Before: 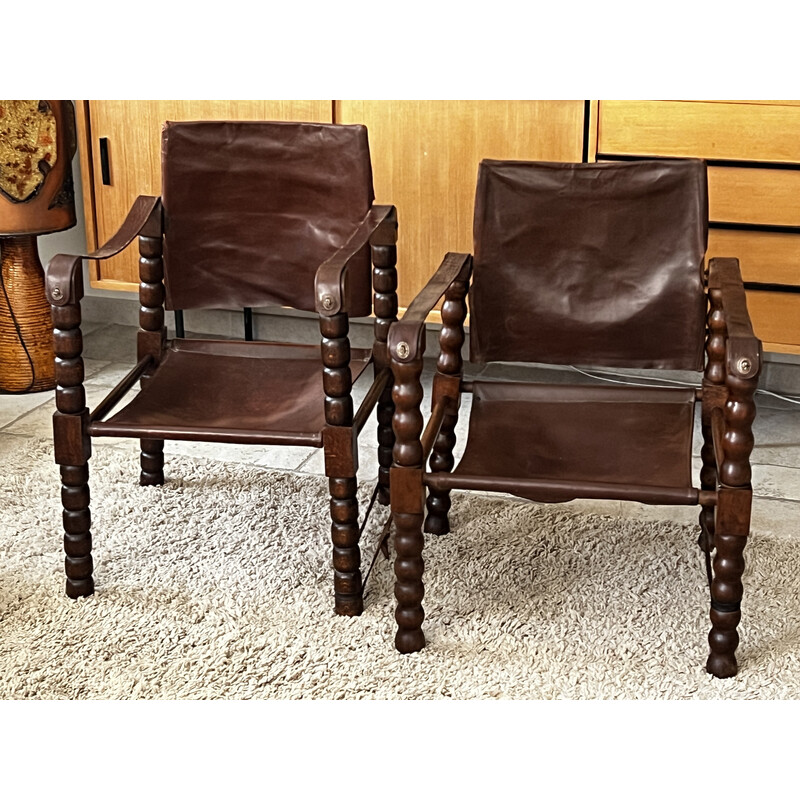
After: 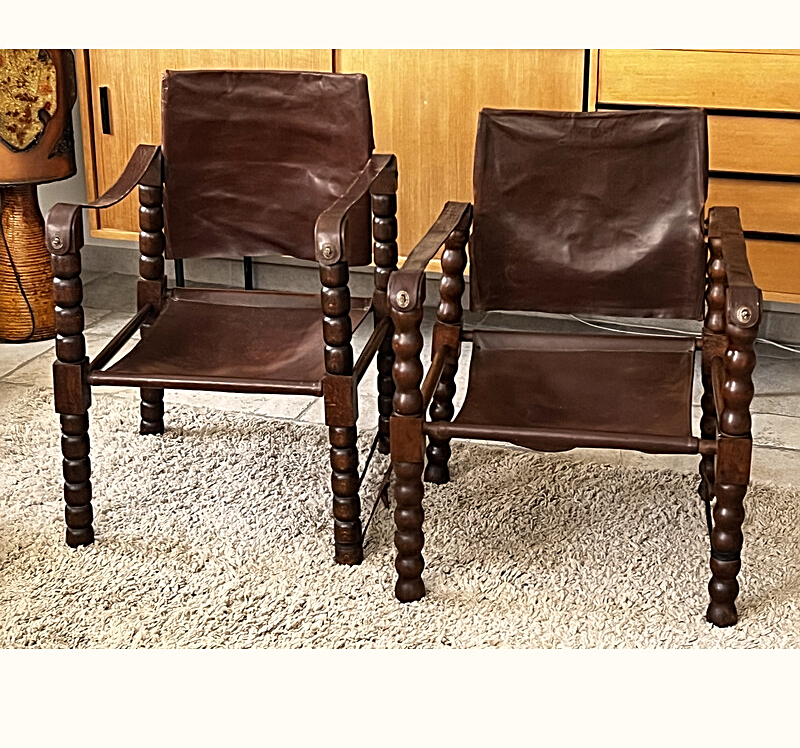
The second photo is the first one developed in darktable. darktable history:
crop and rotate: top 6.396%
color correction: highlights a* 3.61, highlights b* 5.14
contrast equalizer: octaves 7, y [[0.5 ×6], [0.5 ×6], [0.5, 0.5, 0.501, 0.545, 0.707, 0.863], [0 ×6], [0 ×6]]
sharpen: on, module defaults
